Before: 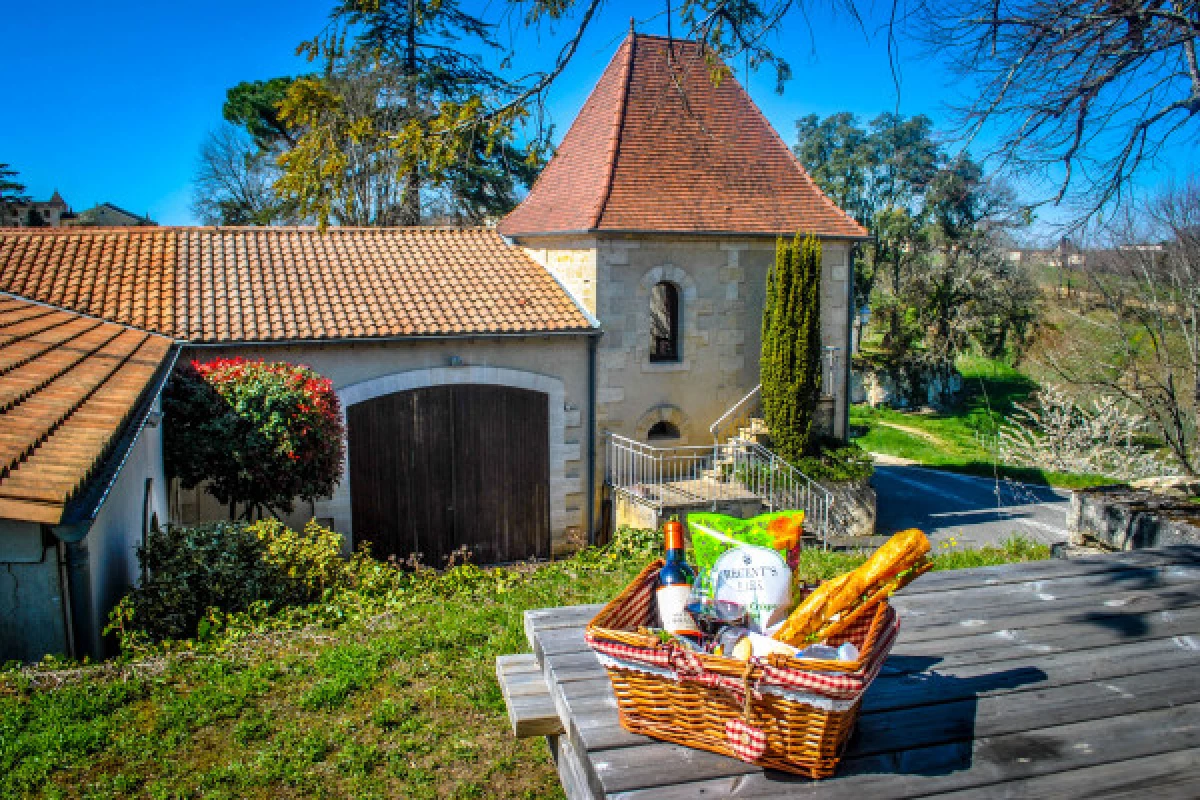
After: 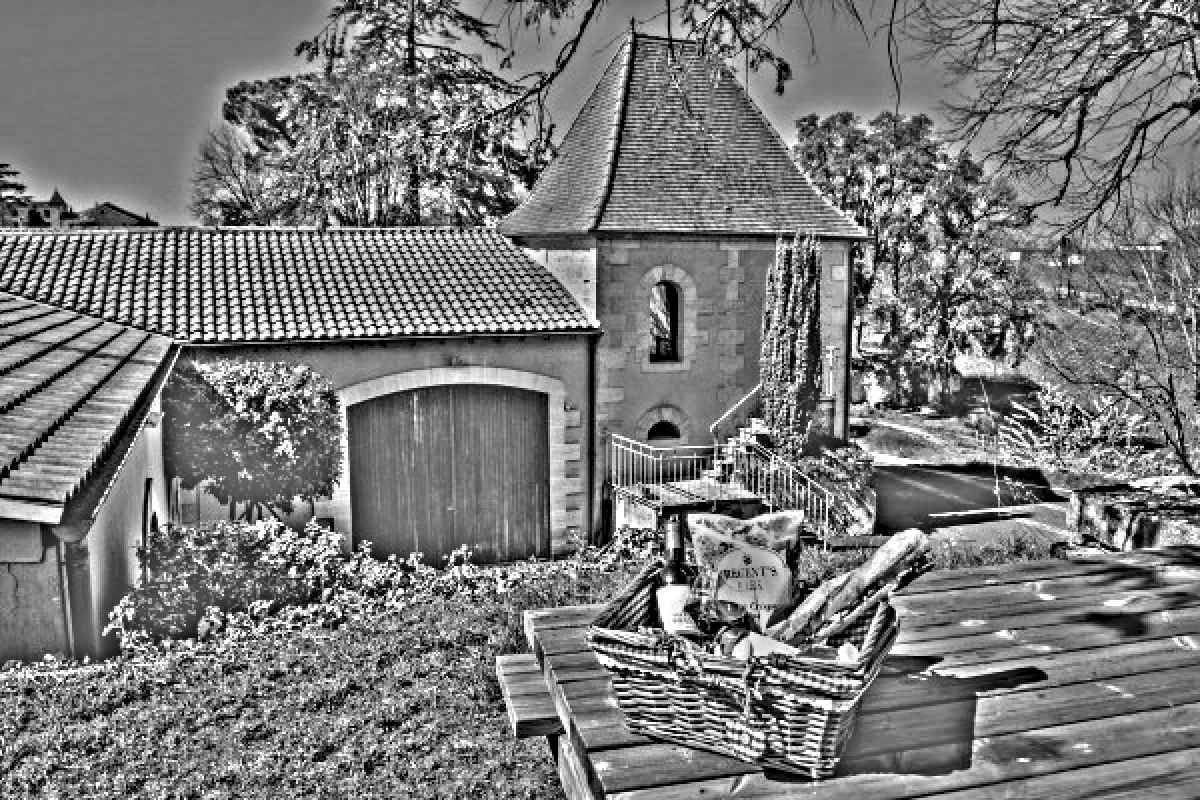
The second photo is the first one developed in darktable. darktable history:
velvia: on, module defaults
highpass: on, module defaults
